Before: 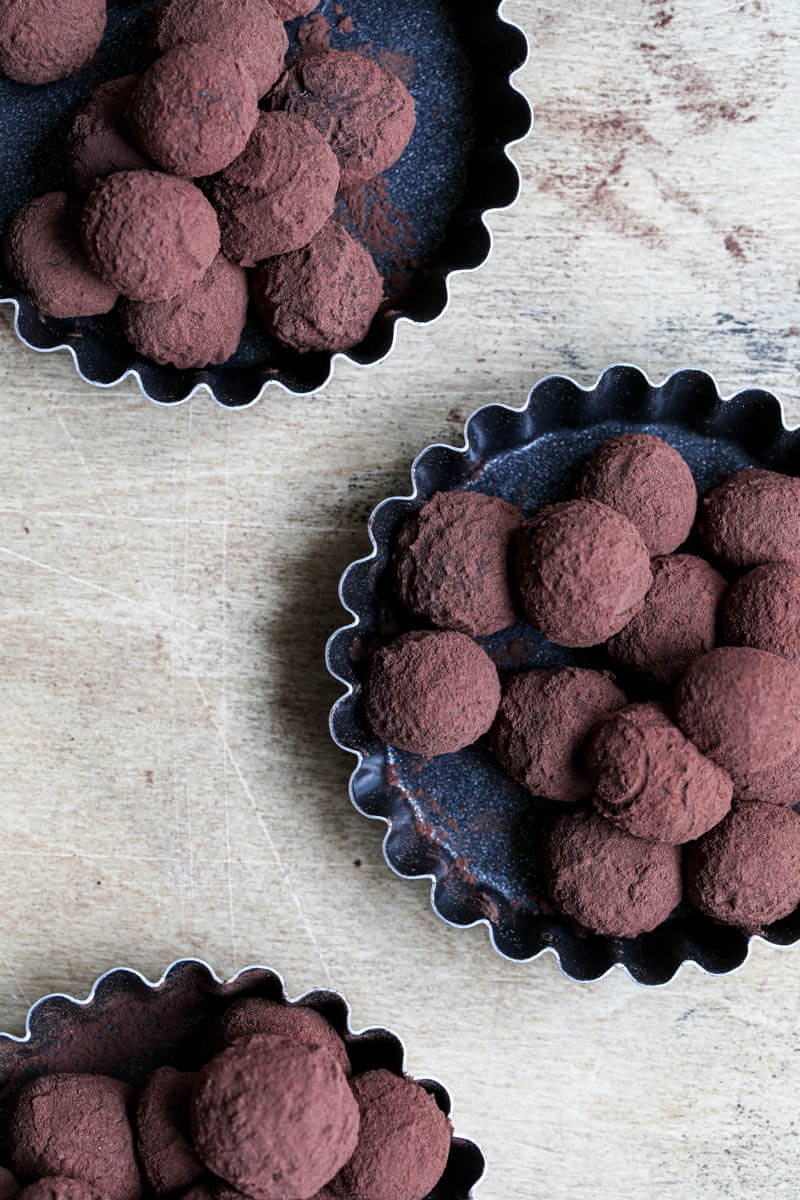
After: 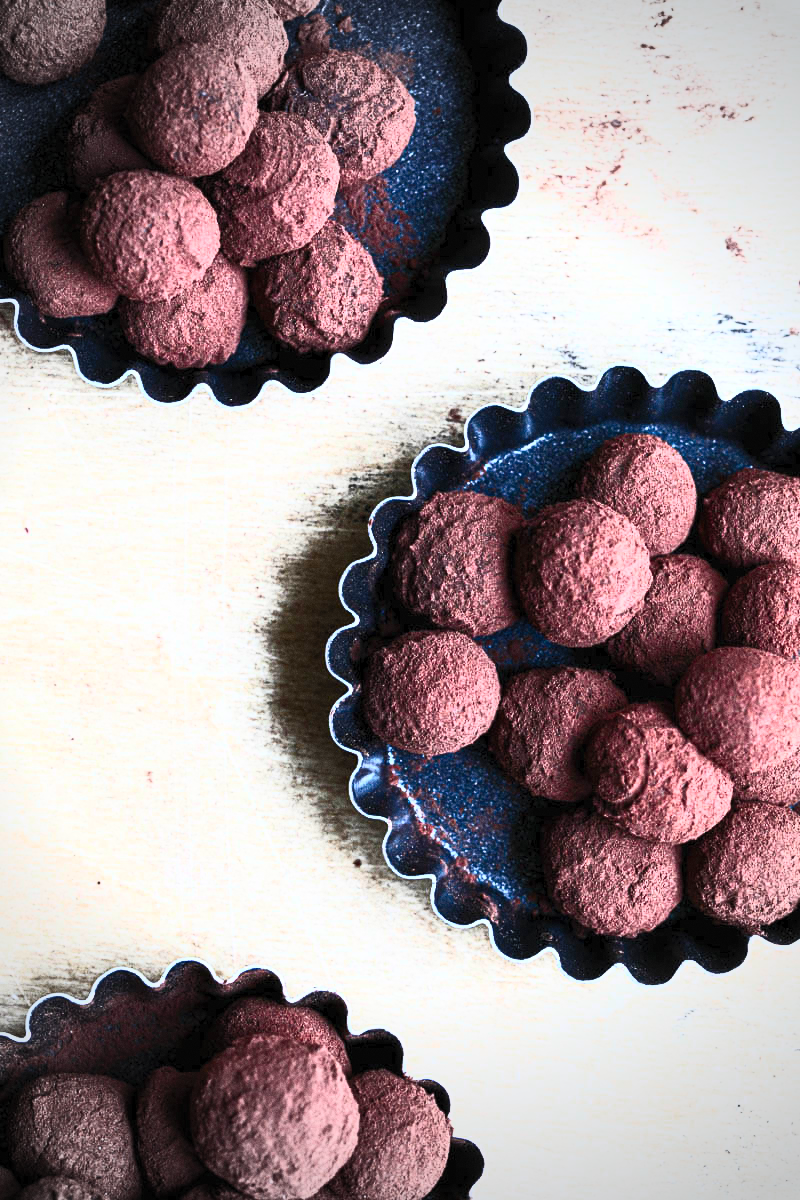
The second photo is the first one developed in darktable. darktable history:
vignetting: fall-off start 67.15%, brightness -0.442, saturation -0.691, width/height ratio 1.011, unbound false
tone equalizer: on, module defaults
contrast brightness saturation: contrast 0.83, brightness 0.59, saturation 0.59
grain: coarseness 0.09 ISO
